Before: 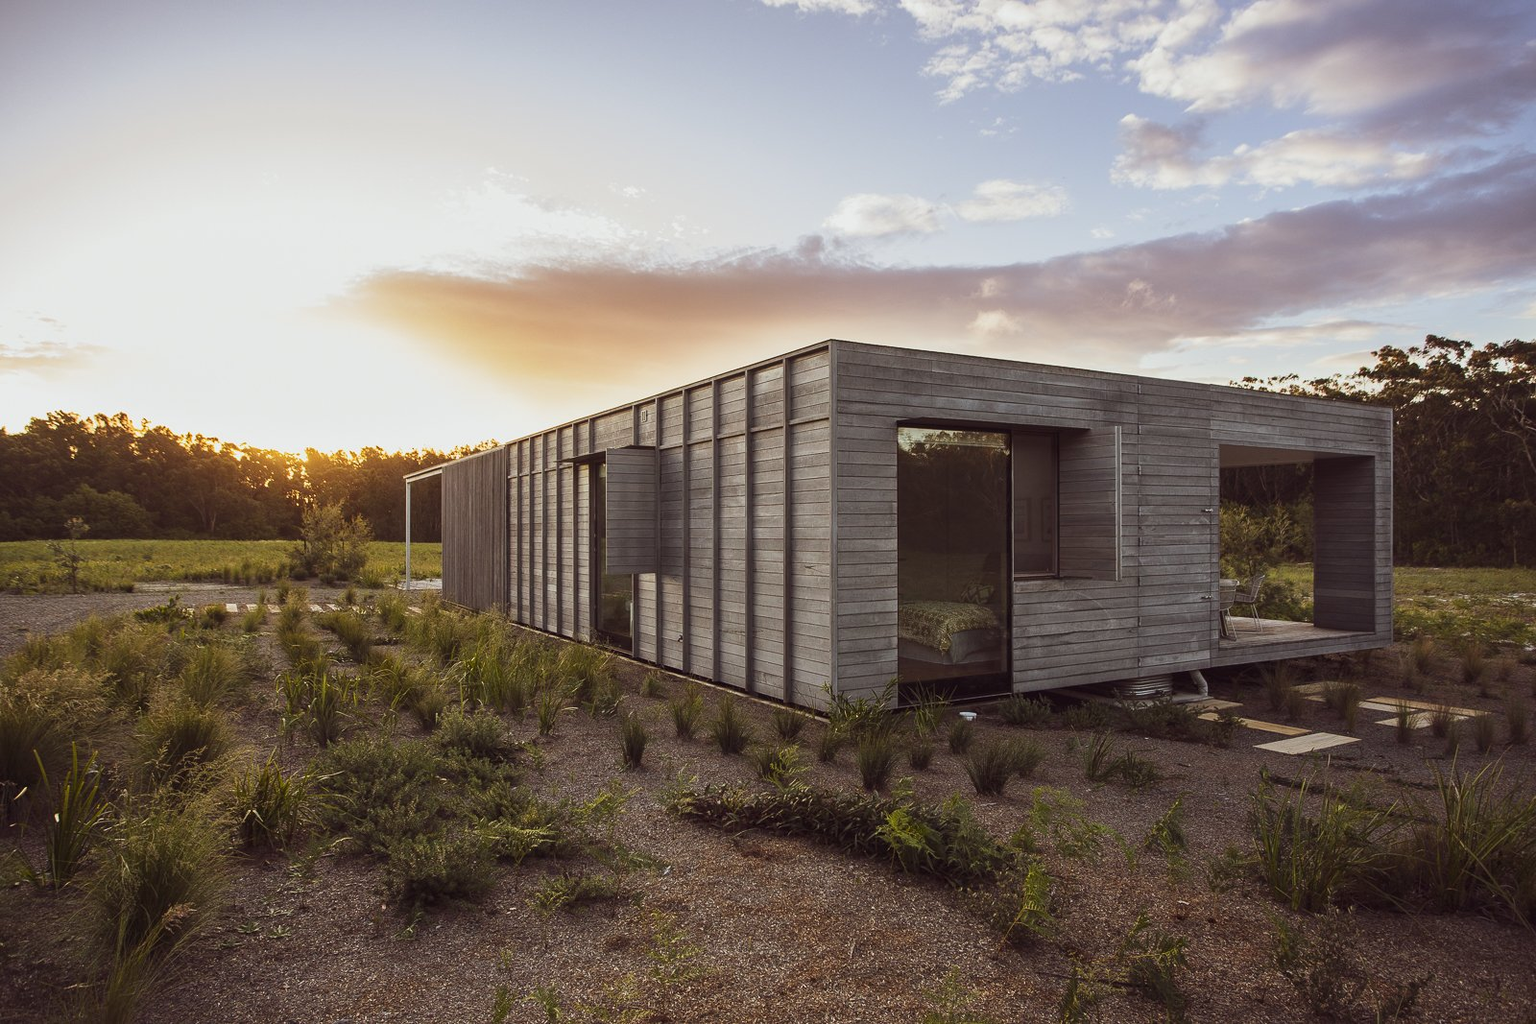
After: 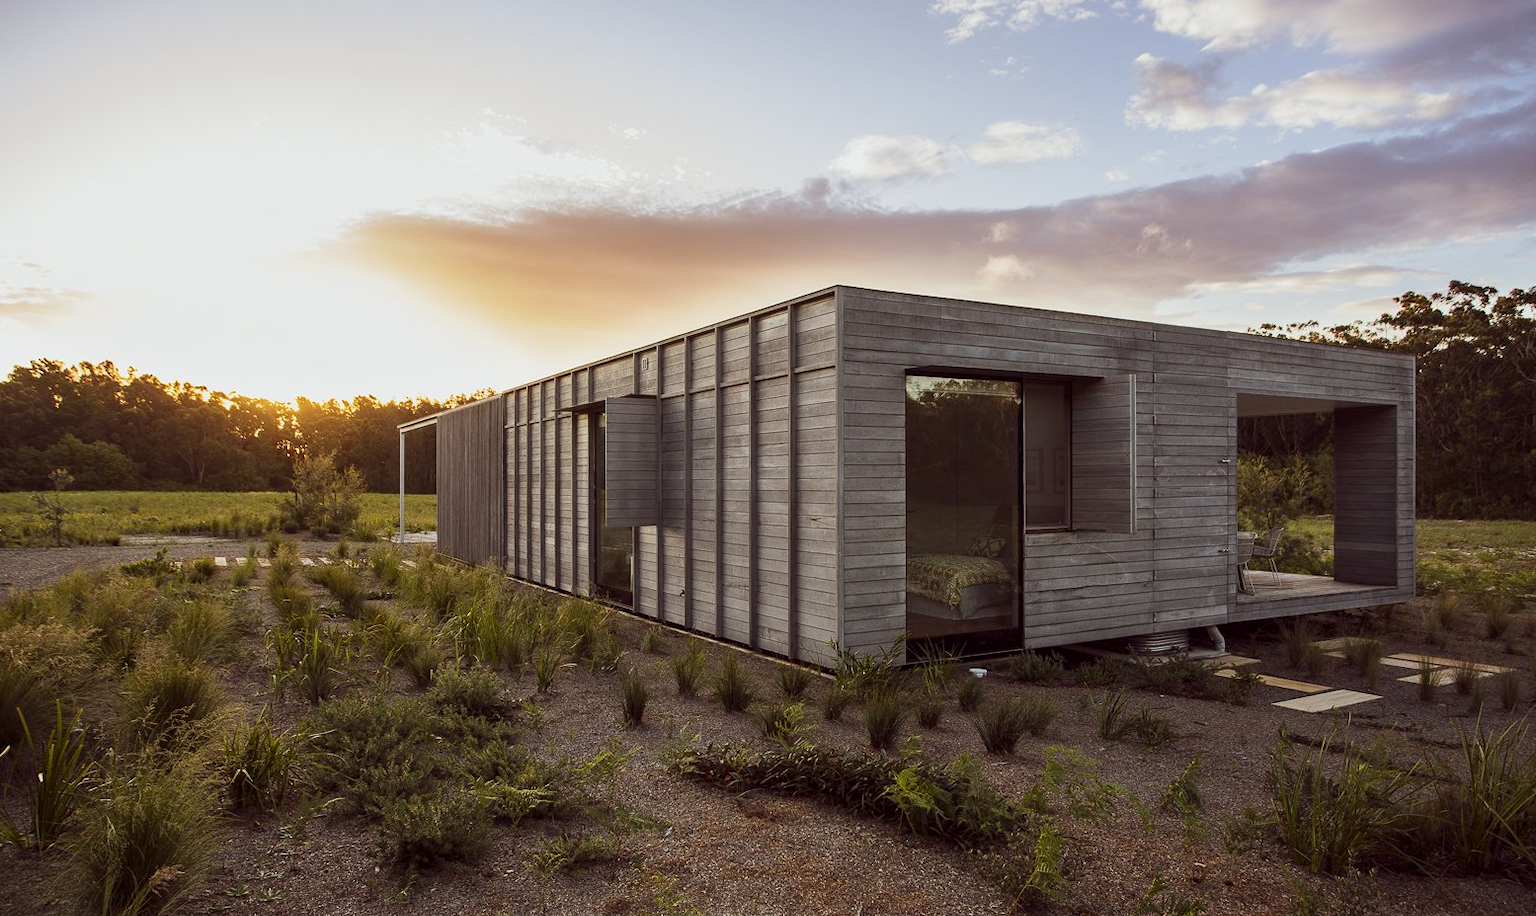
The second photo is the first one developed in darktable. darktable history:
crop: left 1.144%, top 6.141%, right 1.634%, bottom 6.878%
exposure: black level correction 0.005, exposure 0.015 EV, compensate highlight preservation false
